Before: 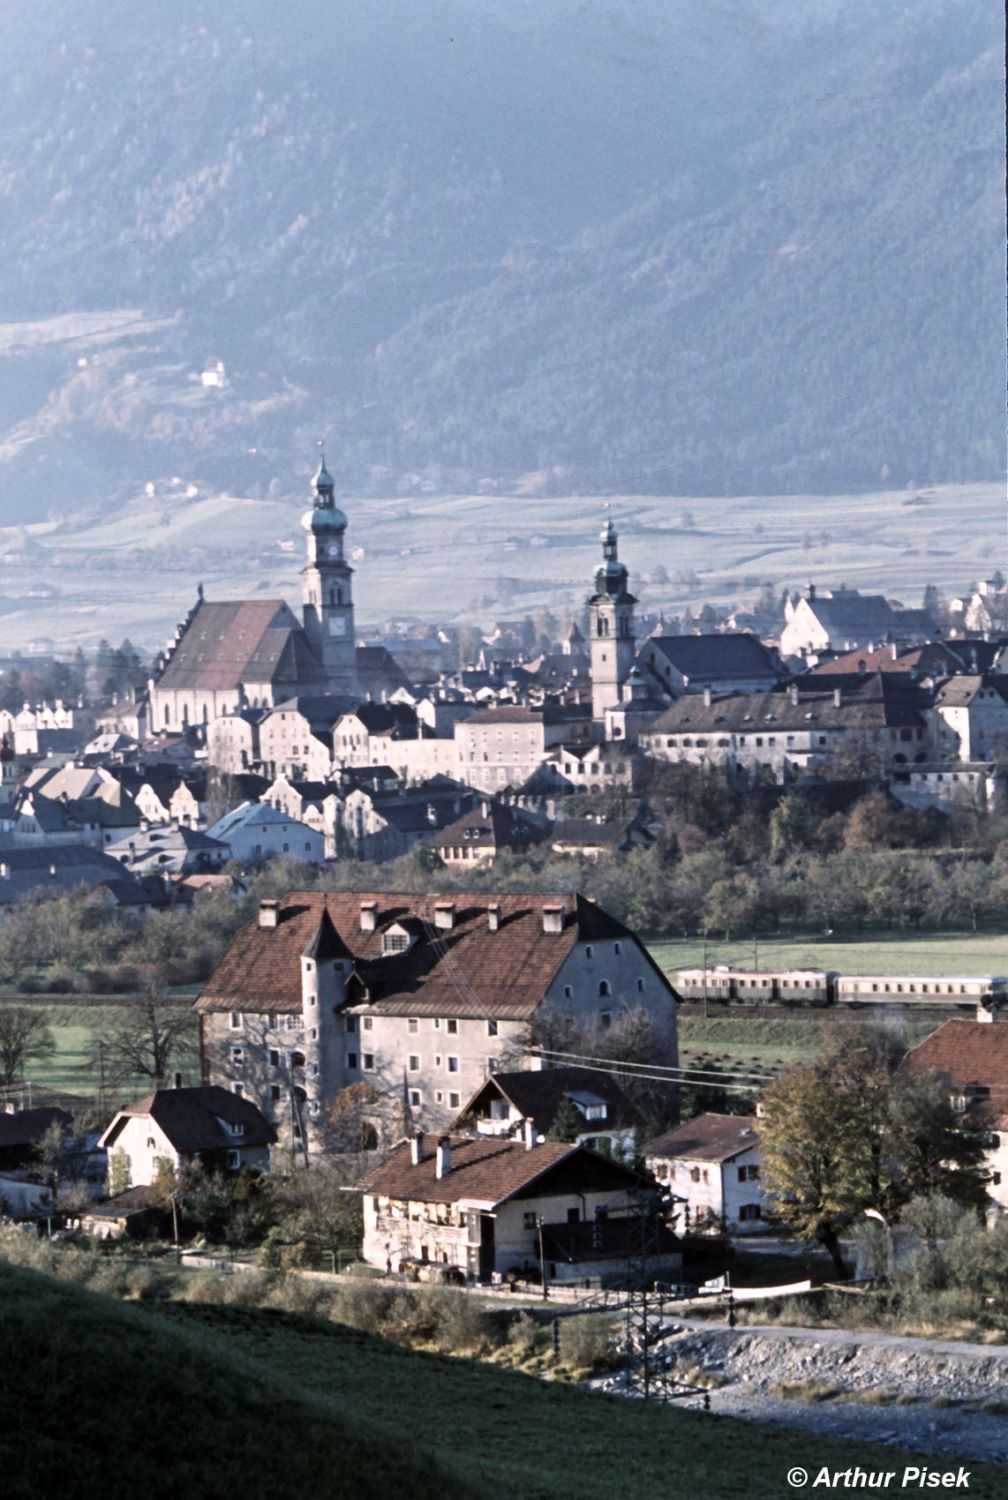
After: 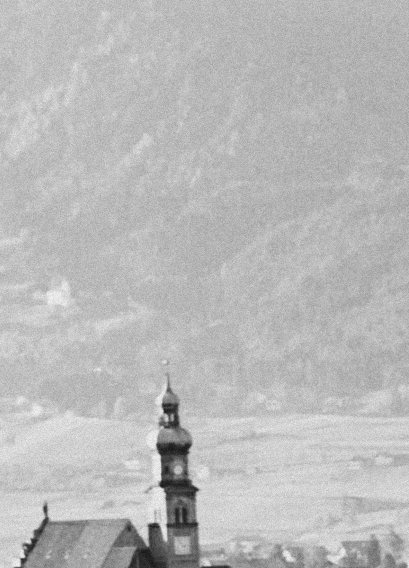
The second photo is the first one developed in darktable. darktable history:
color balance rgb: linear chroma grading › global chroma 15%, perceptual saturation grading › global saturation 30%
sigmoid: contrast 1.6, skew -0.2, preserve hue 0%, red attenuation 0.1, red rotation 0.035, green attenuation 0.1, green rotation -0.017, blue attenuation 0.15, blue rotation -0.052, base primaries Rec2020
grain: mid-tones bias 0%
crop: left 15.452%, top 5.459%, right 43.956%, bottom 56.62%
monochrome: on, module defaults
tone curve: curves: ch0 [(0, 0.036) (0.119, 0.115) (0.461, 0.479) (0.715, 0.767) (0.817, 0.865) (1, 0.998)]; ch1 [(0, 0) (0.377, 0.416) (0.44, 0.461) (0.487, 0.49) (0.514, 0.525) (0.538, 0.561) (0.67, 0.713) (1, 1)]; ch2 [(0, 0) (0.38, 0.405) (0.463, 0.445) (0.492, 0.486) (0.529, 0.533) (0.578, 0.59) (0.653, 0.698) (1, 1)], color space Lab, independent channels, preserve colors none
